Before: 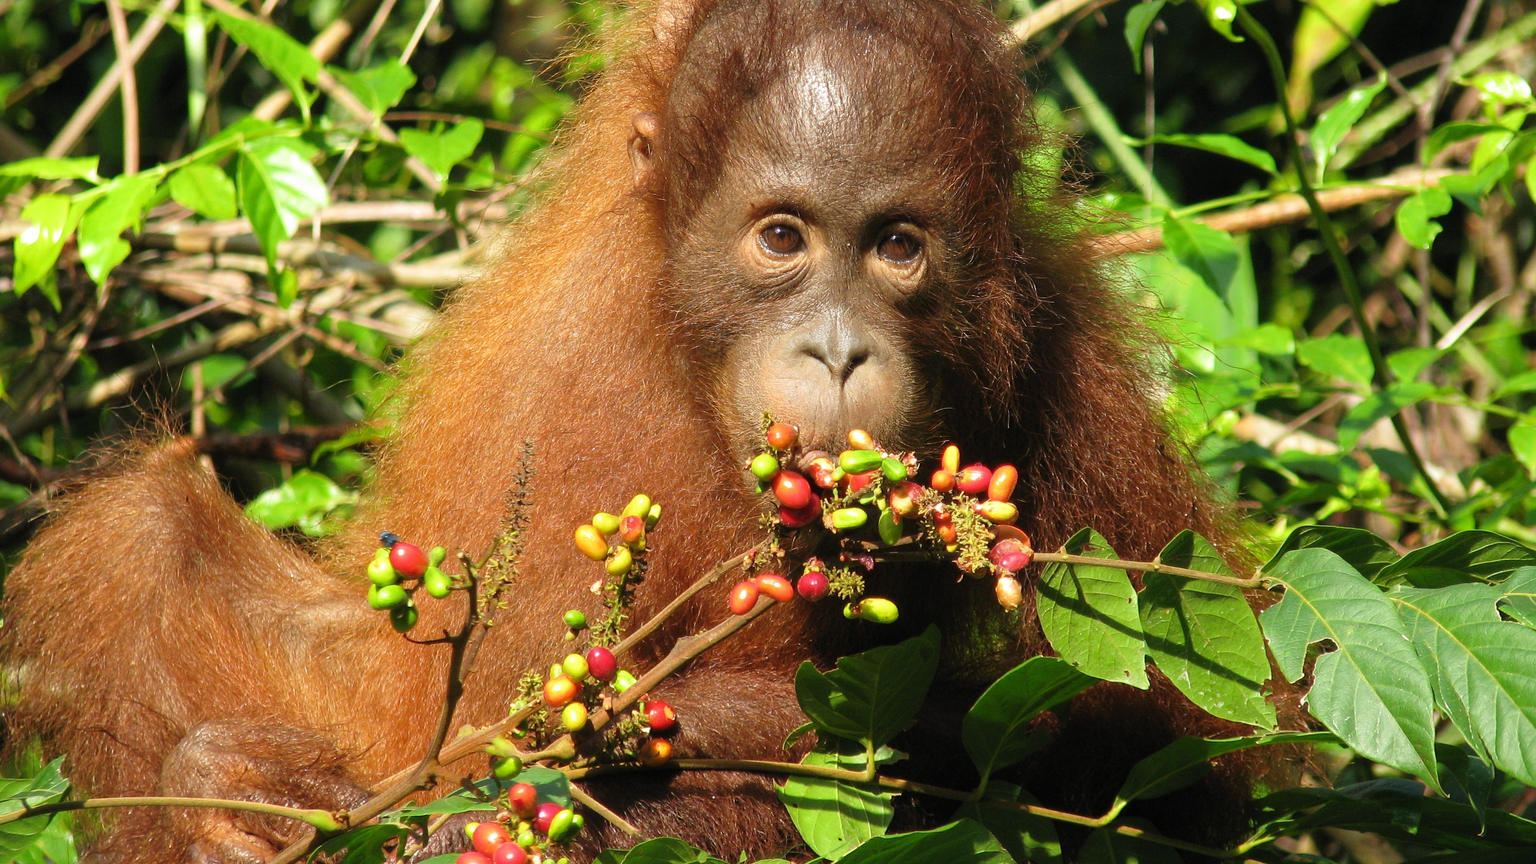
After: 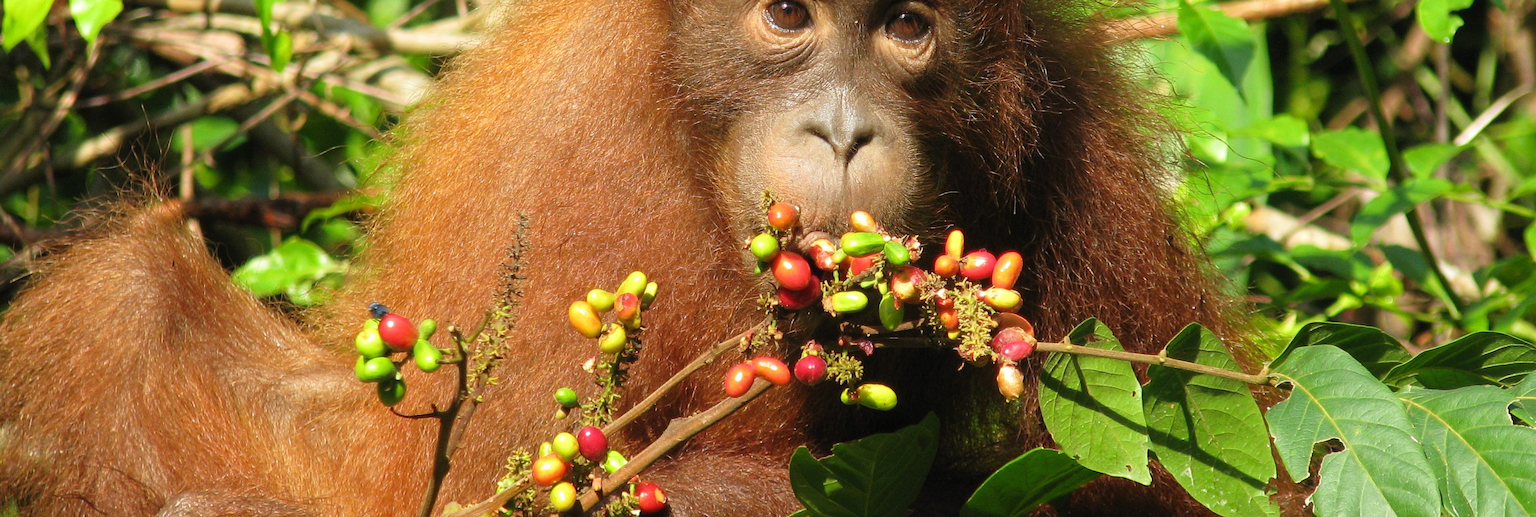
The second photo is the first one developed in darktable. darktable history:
crop and rotate: top 25.357%, bottom 13.942%
rotate and perspective: rotation 1.57°, crop left 0.018, crop right 0.982, crop top 0.039, crop bottom 0.961
